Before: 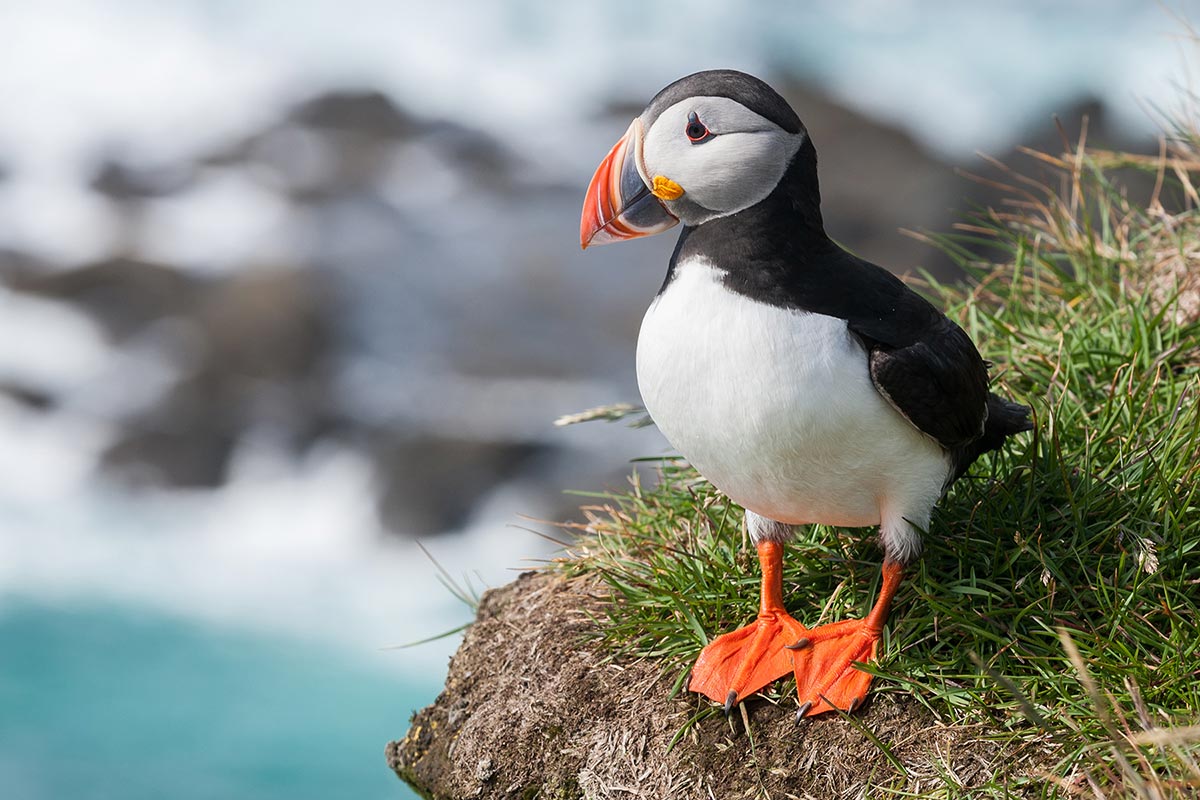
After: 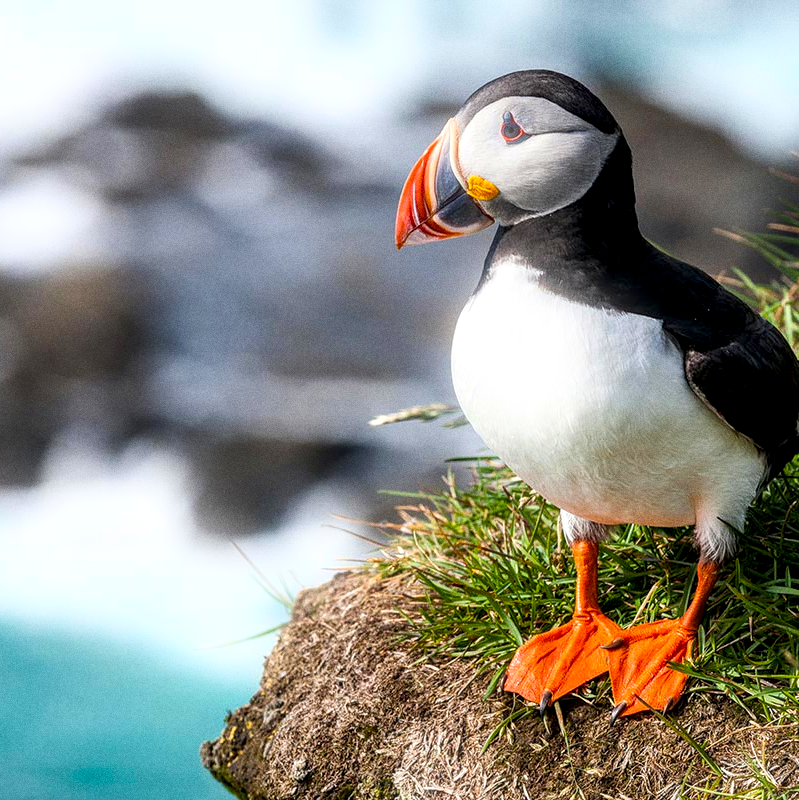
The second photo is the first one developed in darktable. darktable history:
grain: coarseness 0.09 ISO
local contrast: highlights 60%, shadows 60%, detail 160%
bloom: size 5%, threshold 95%, strength 15%
crop: left 15.419%, right 17.914%
color balance rgb: perceptual saturation grading › global saturation 30%, global vibrance 20%
